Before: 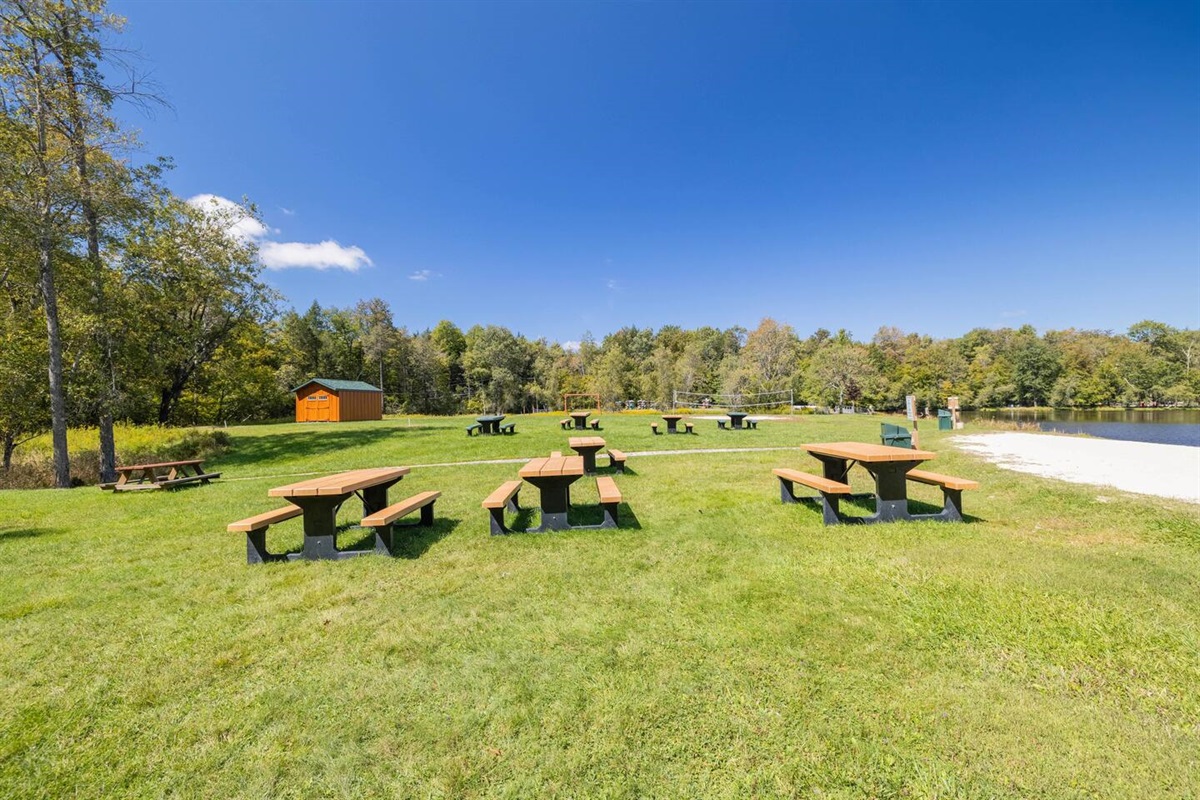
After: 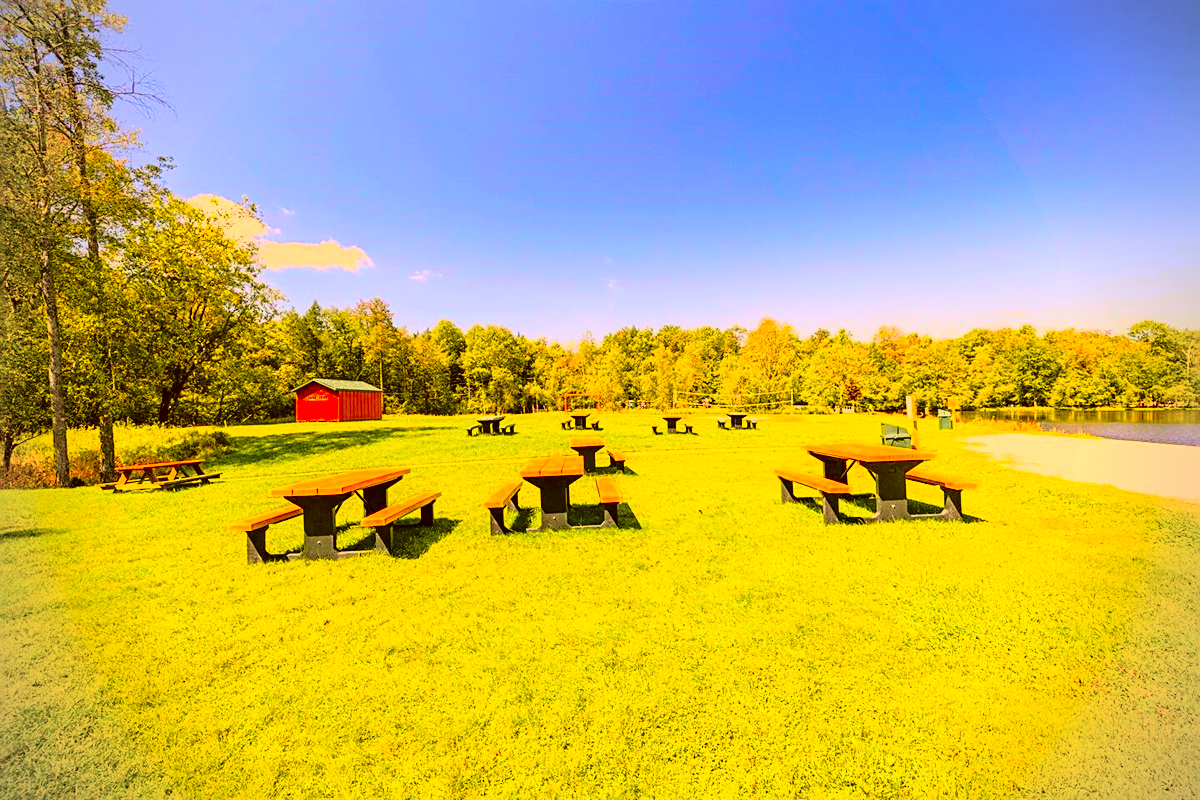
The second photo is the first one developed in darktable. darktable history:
vignetting: unbound false
color correction: highlights a* 11.13, highlights b* 30.15, shadows a* 2.67, shadows b* 17.79, saturation 1.76
local contrast: mode bilateral grid, contrast 99, coarseness 100, detail 90%, midtone range 0.2
contrast brightness saturation: contrast 0.201, brightness 0.157, saturation 0.227
sharpen: on, module defaults
tone curve: curves: ch0 [(0, 0) (0.062, 0.023) (0.168, 0.142) (0.359, 0.44) (0.469, 0.544) (0.634, 0.722) (0.839, 0.909) (0.998, 0.978)]; ch1 [(0, 0) (0.437, 0.453) (0.472, 0.47) (0.502, 0.504) (0.527, 0.546) (0.568, 0.619) (0.608, 0.665) (0.669, 0.748) (0.859, 0.899) (1, 1)]; ch2 [(0, 0) (0.33, 0.301) (0.421, 0.443) (0.473, 0.498) (0.509, 0.5) (0.535, 0.564) (0.575, 0.625) (0.608, 0.676) (1, 1)], color space Lab, independent channels, preserve colors none
